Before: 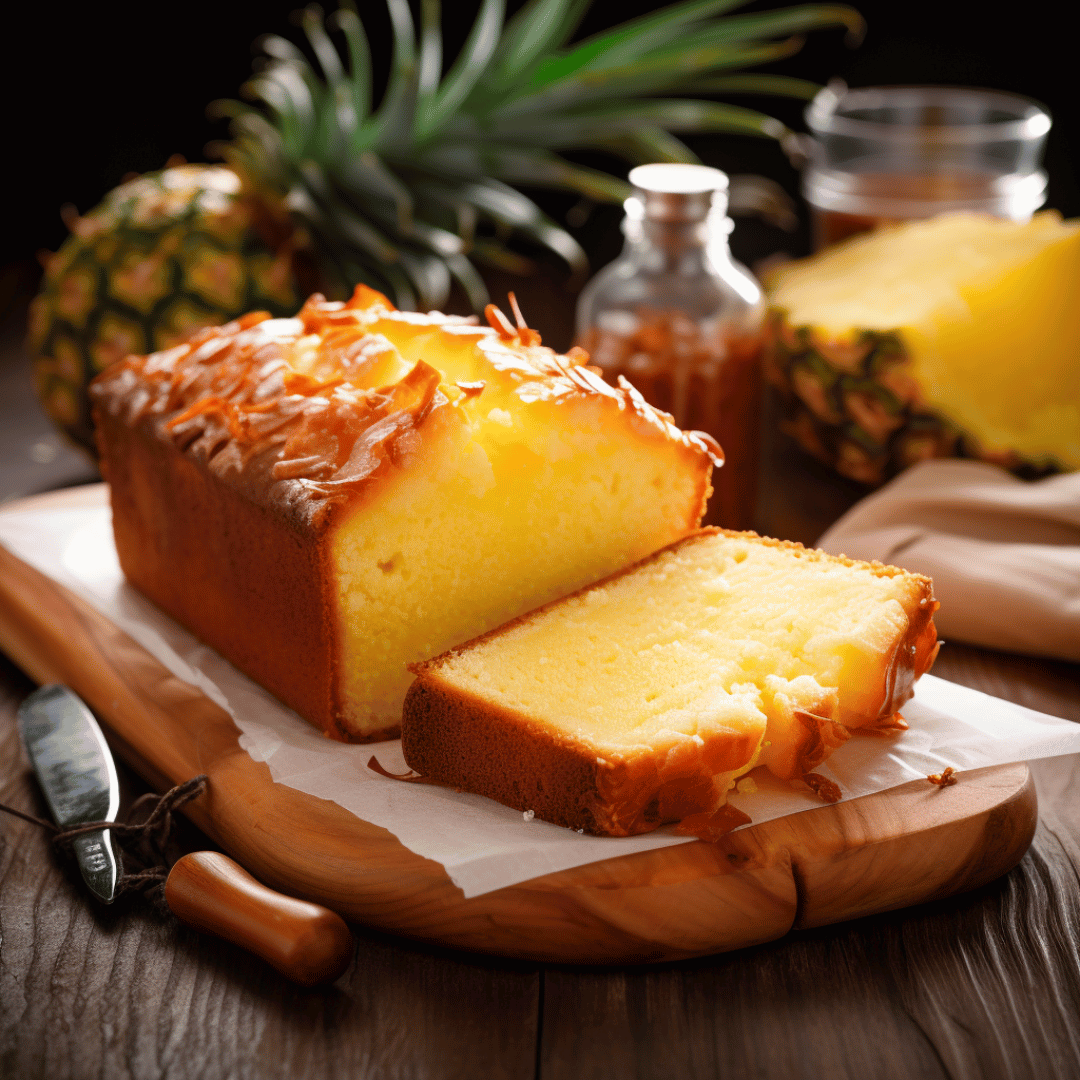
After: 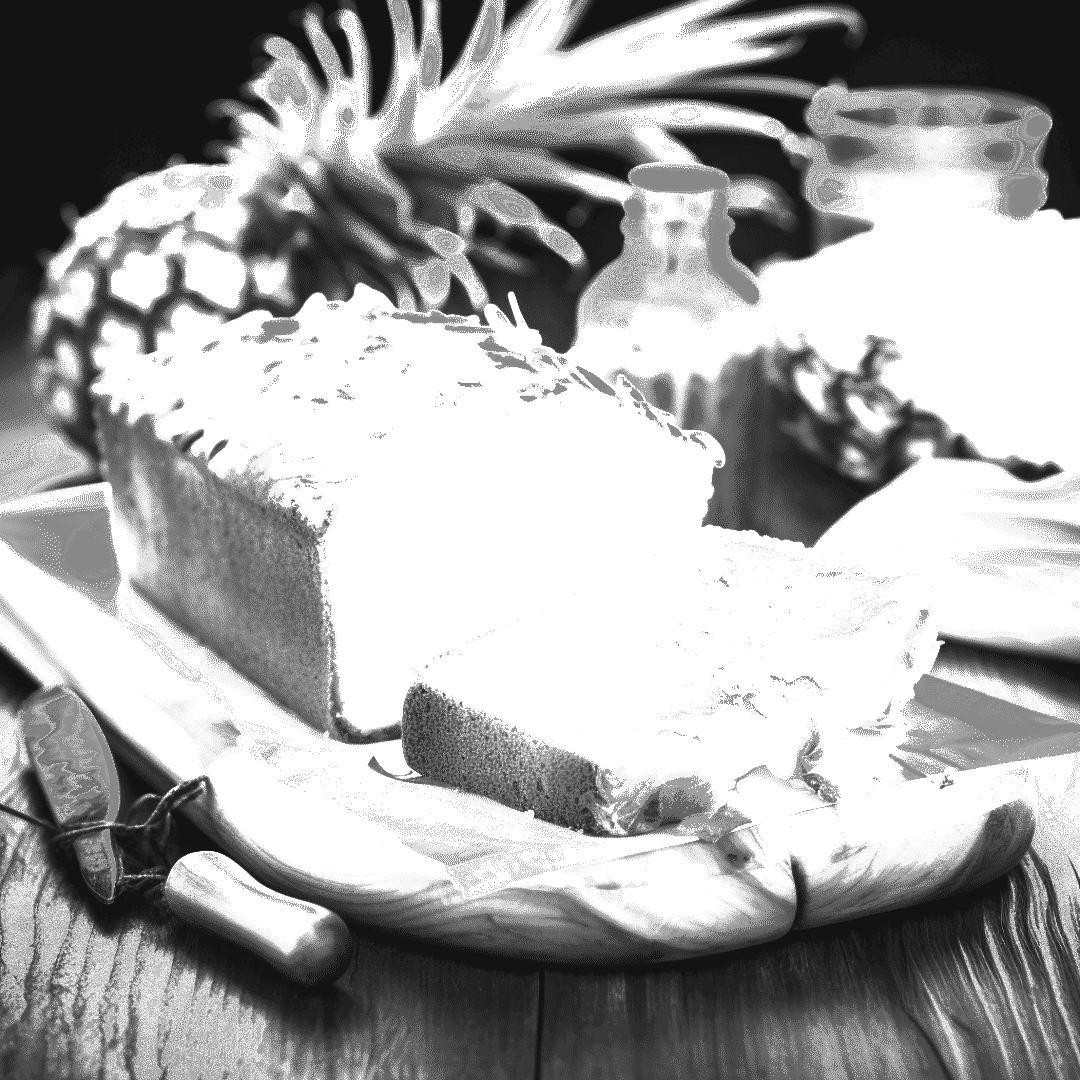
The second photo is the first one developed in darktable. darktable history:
exposure: black level correction 0, exposure 1.3 EV, compensate highlight preservation false
color correction: highlights a* -9.35, highlights b* -23.15
white balance: red 0.98, blue 1.034
color zones: curves: ch0 [(0, 0.554) (0.146, 0.662) (0.293, 0.86) (0.503, 0.774) (0.637, 0.106) (0.74, 0.072) (0.866, 0.488) (0.998, 0.569)]; ch1 [(0, 0) (0.143, 0) (0.286, 0) (0.429, 0) (0.571, 0) (0.714, 0) (0.857, 0)]
contrast brightness saturation: contrast 0.83, brightness 0.59, saturation 0.59
